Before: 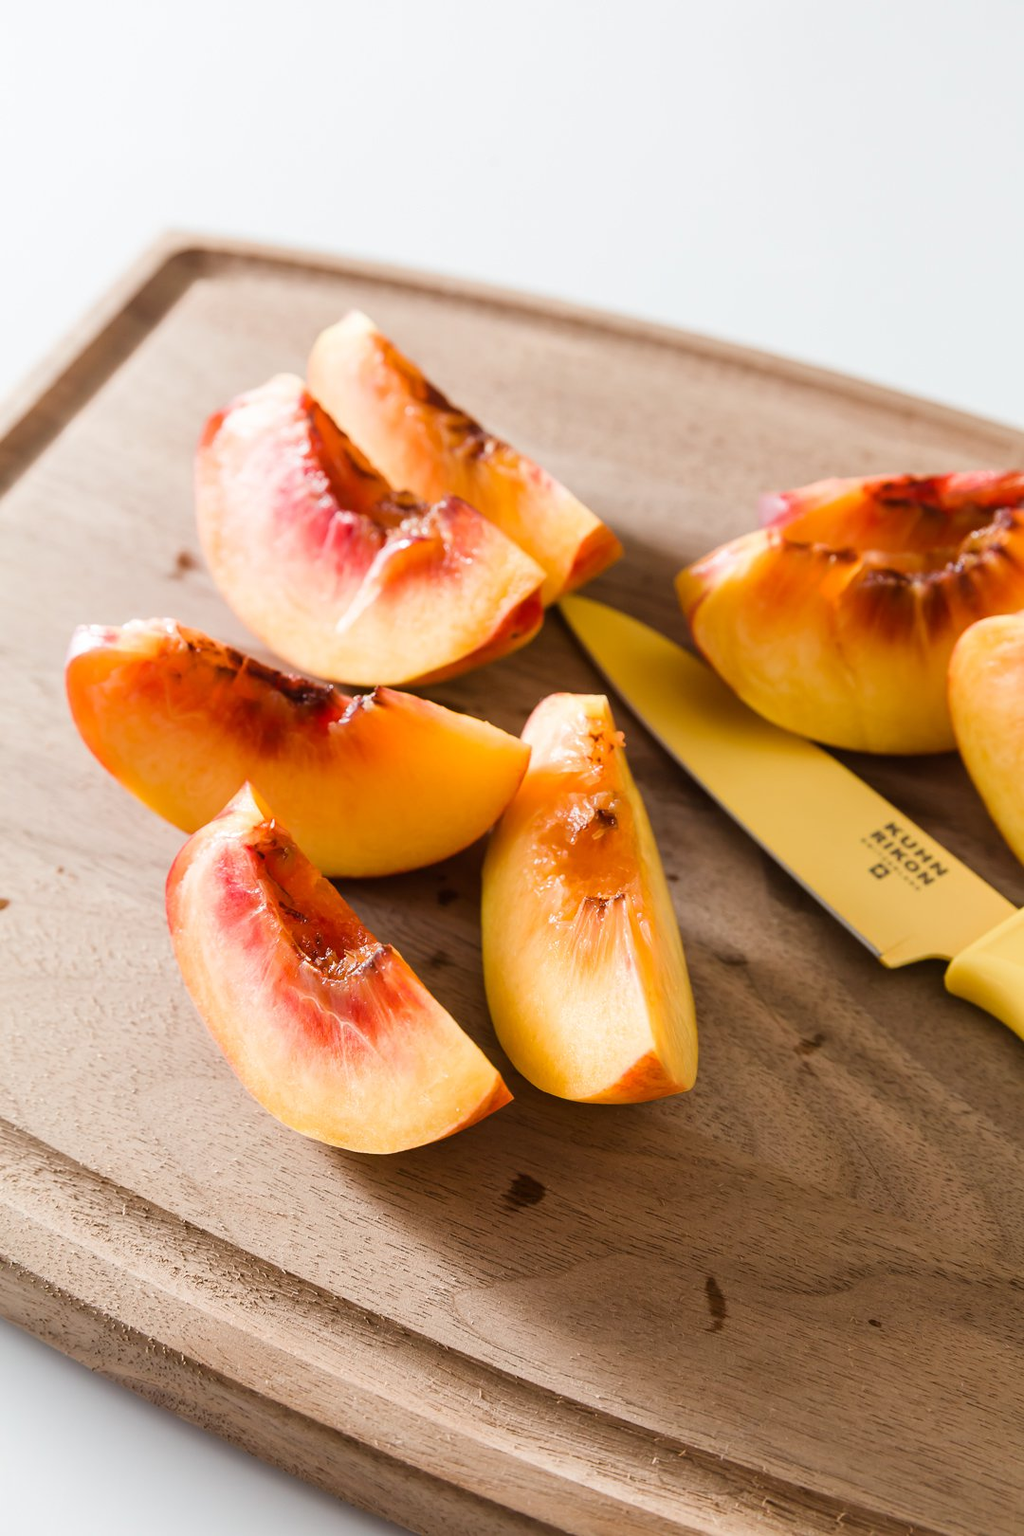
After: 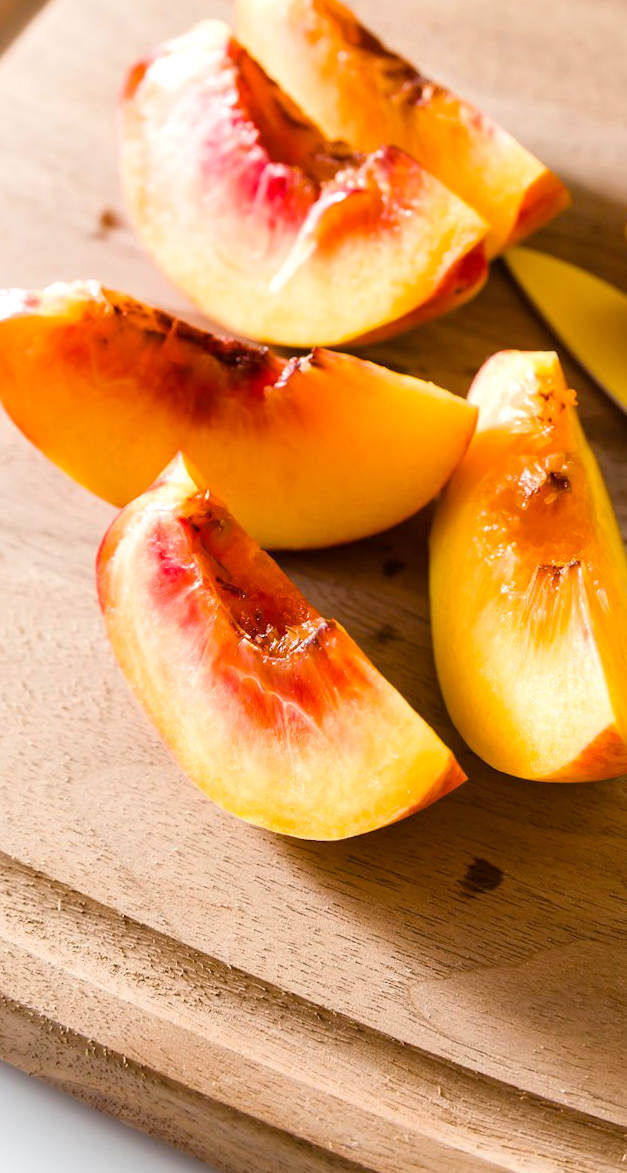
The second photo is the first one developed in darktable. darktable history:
exposure: black level correction 0.001, exposure 0.191 EV, compensate highlight preservation false
crop: left 8.966%, top 23.852%, right 34.699%, bottom 4.703%
color balance rgb: perceptual saturation grading › global saturation 25%, global vibrance 20%
rotate and perspective: rotation -1.24°, automatic cropping off
